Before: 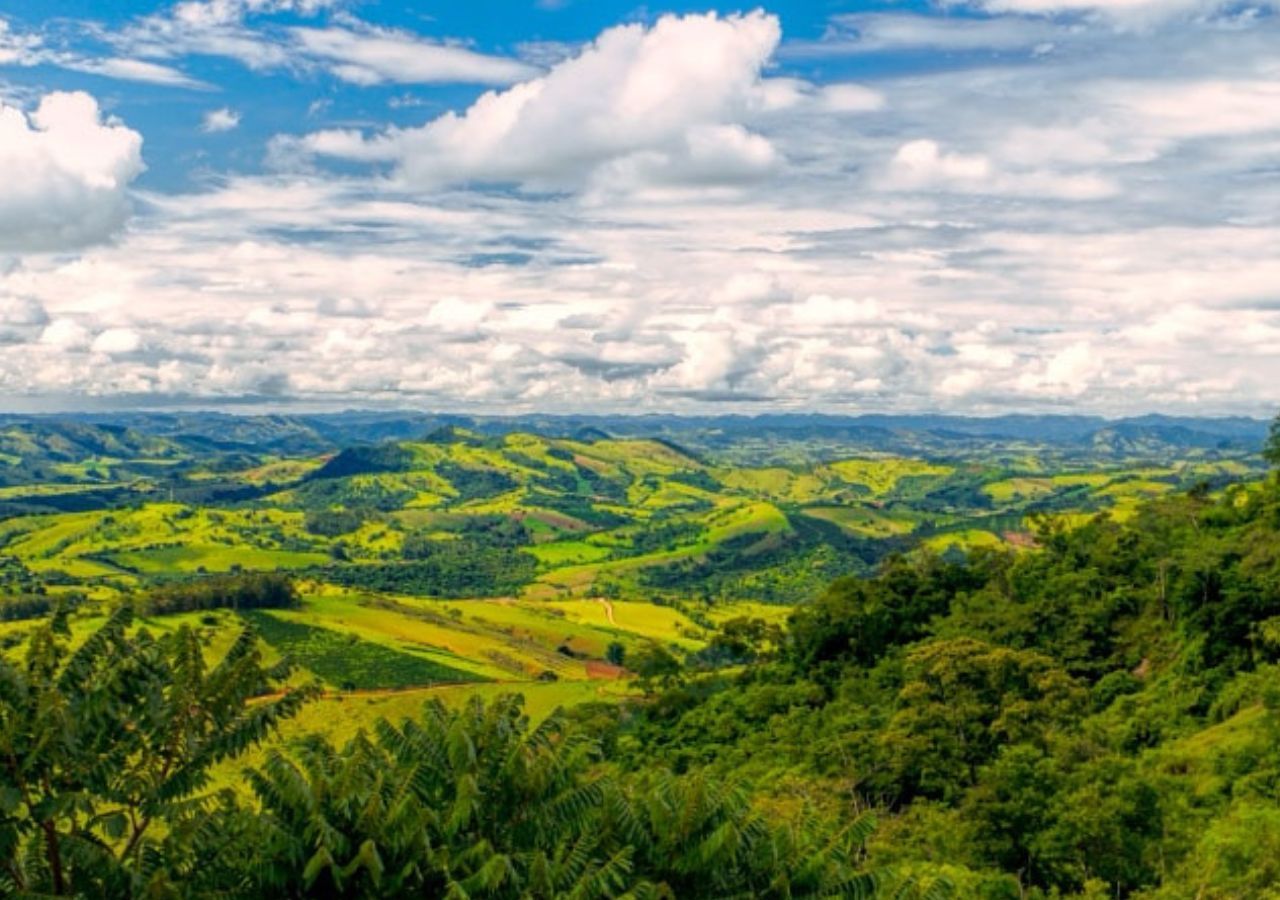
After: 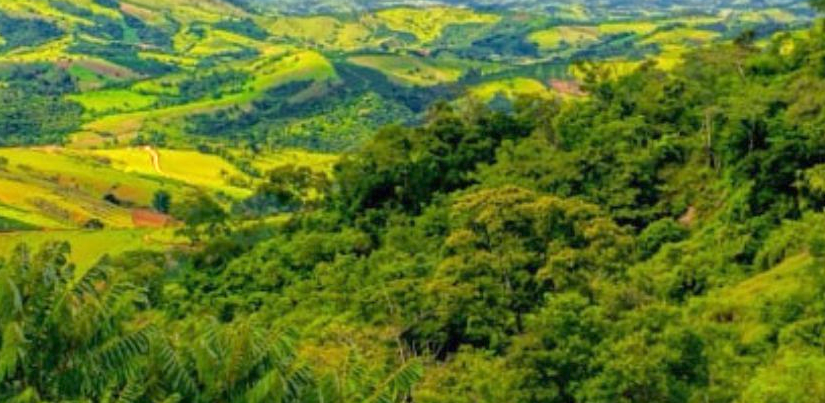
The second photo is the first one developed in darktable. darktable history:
white balance: red 0.983, blue 1.036
crop and rotate: left 35.509%, top 50.238%, bottom 4.934%
tone equalizer: -8 EV 0.25 EV, -7 EV 0.417 EV, -6 EV 0.417 EV, -5 EV 0.25 EV, -3 EV -0.25 EV, -2 EV -0.417 EV, -1 EV -0.417 EV, +0 EV -0.25 EV, edges refinement/feathering 500, mask exposure compensation -1.57 EV, preserve details guided filter
exposure: black level correction 0, exposure 0.9 EV, compensate highlight preservation false
